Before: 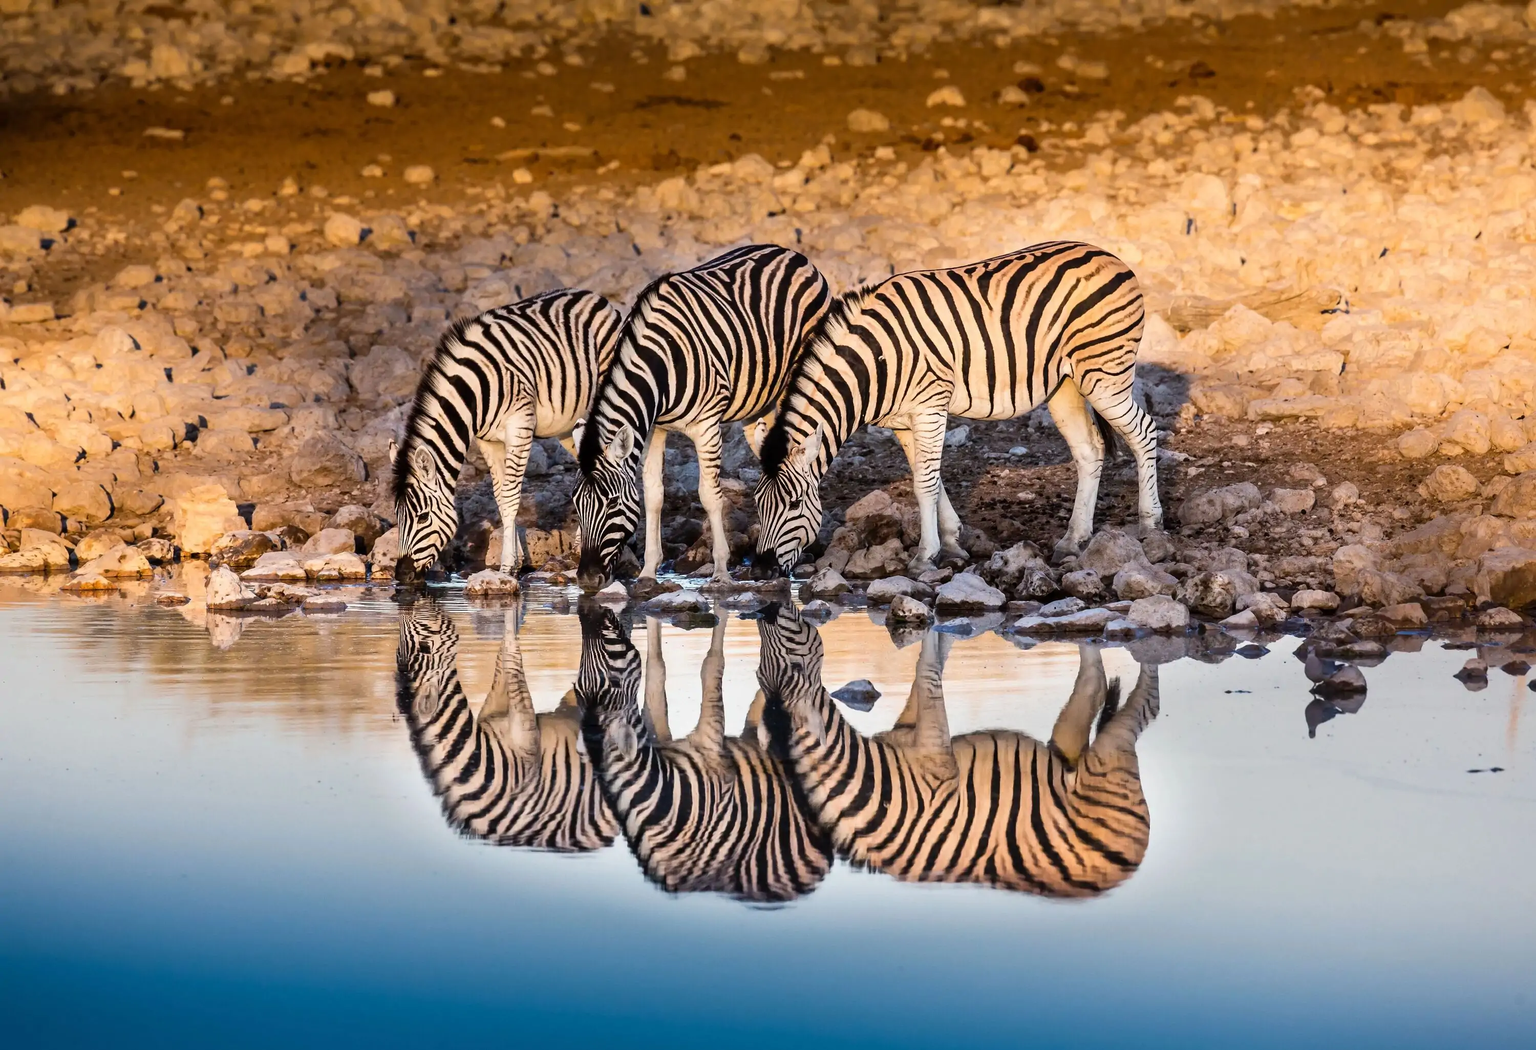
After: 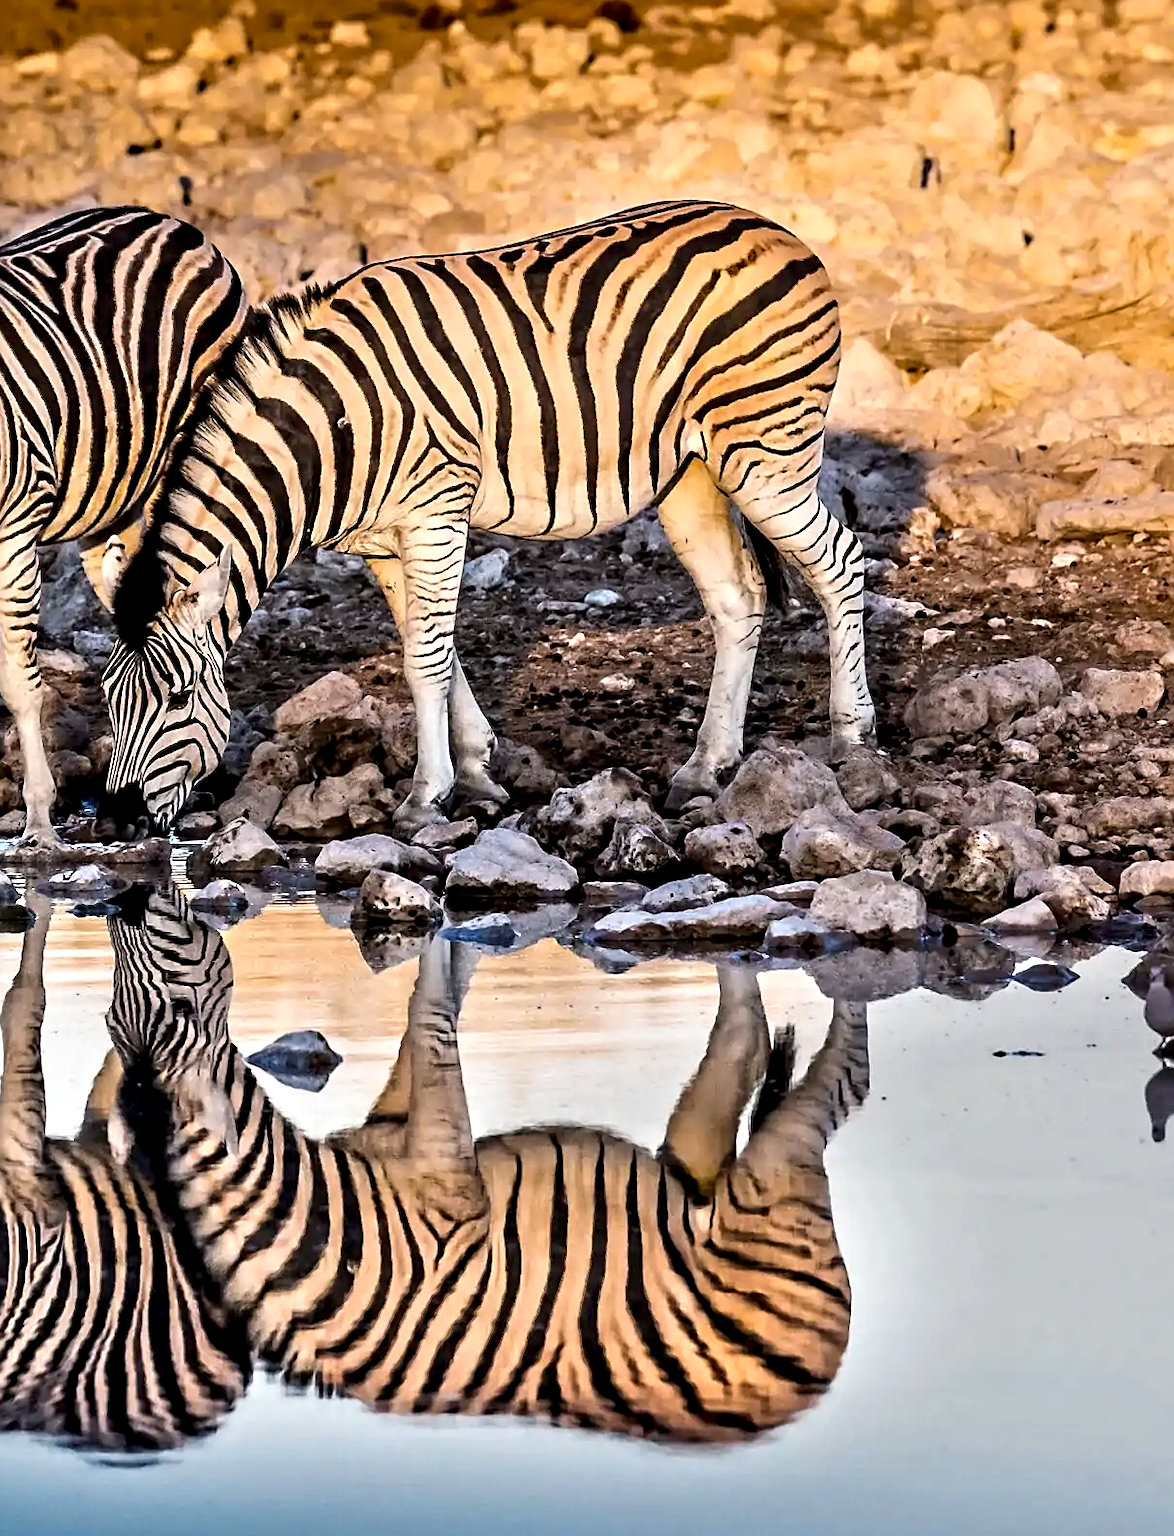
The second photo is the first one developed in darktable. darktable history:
contrast equalizer: y [[0.511, 0.558, 0.631, 0.632, 0.559, 0.512], [0.5 ×6], [0.507, 0.559, 0.627, 0.644, 0.647, 0.647], [0 ×6], [0 ×6]]
crop: left 45.625%, top 12.906%, right 13.975%, bottom 9.823%
sharpen: on, module defaults
color balance rgb: shadows lift › chroma 1.02%, shadows lift › hue 217.59°, linear chroma grading › global chroma 6.013%, perceptual saturation grading › global saturation 4.329%
